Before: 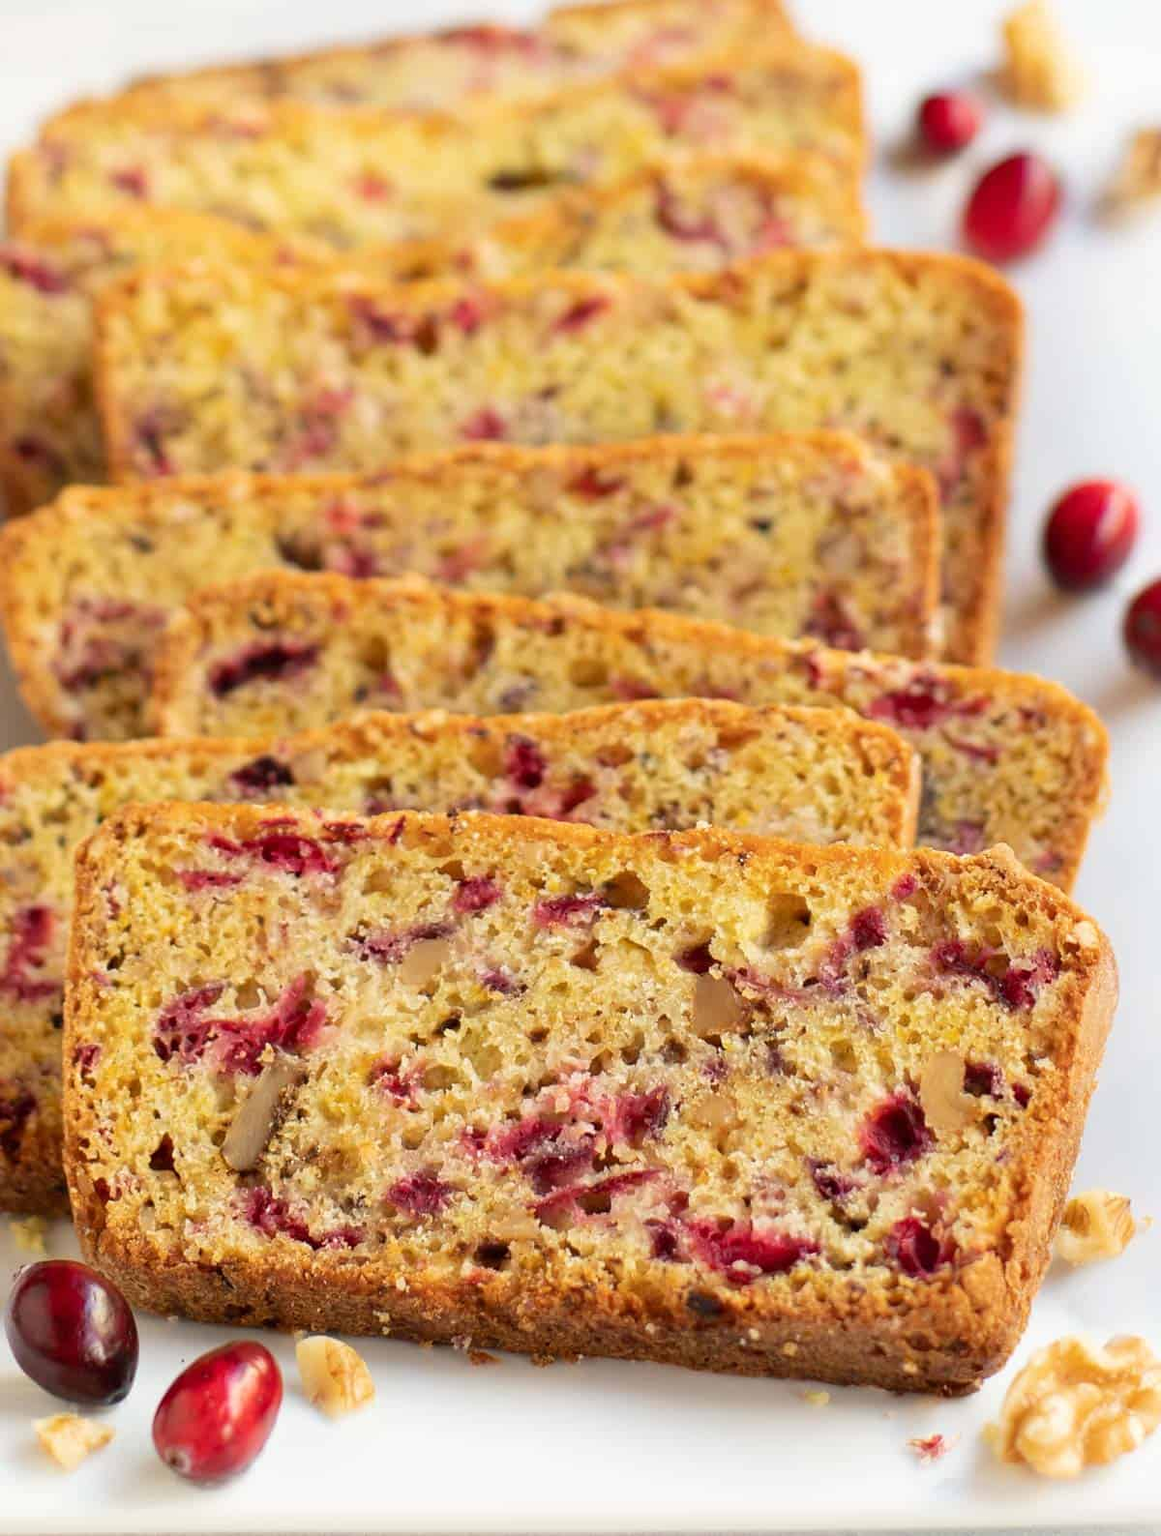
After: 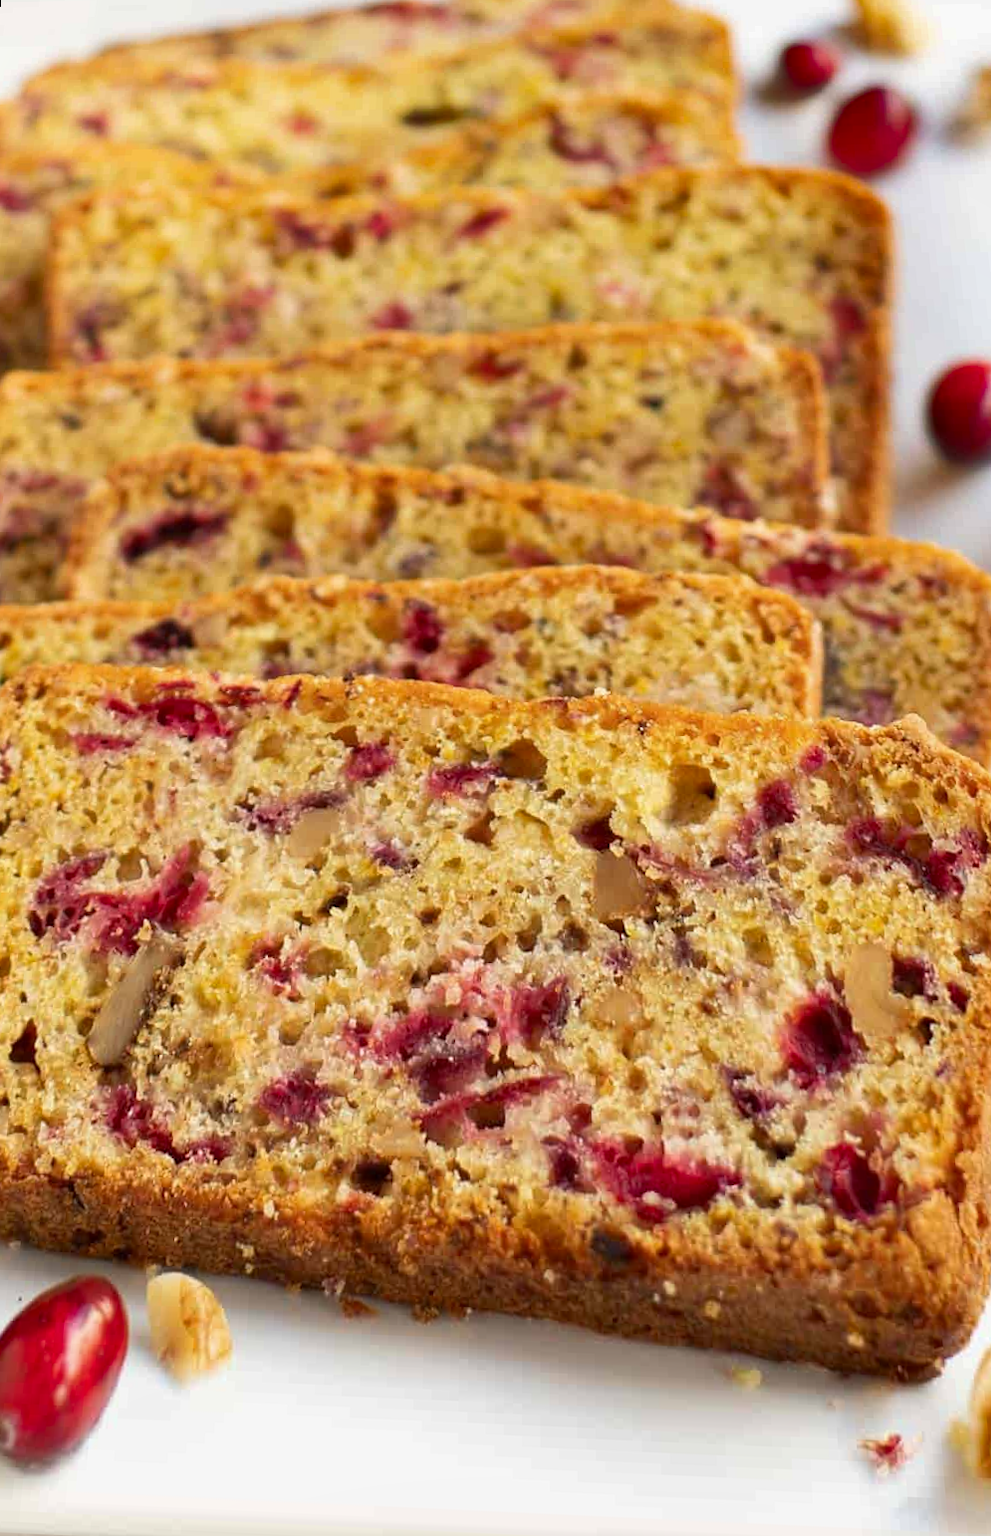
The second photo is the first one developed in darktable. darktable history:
shadows and highlights: radius 264.75, soften with gaussian
rotate and perspective: rotation 0.72°, lens shift (vertical) -0.352, lens shift (horizontal) -0.051, crop left 0.152, crop right 0.859, crop top 0.019, crop bottom 0.964
